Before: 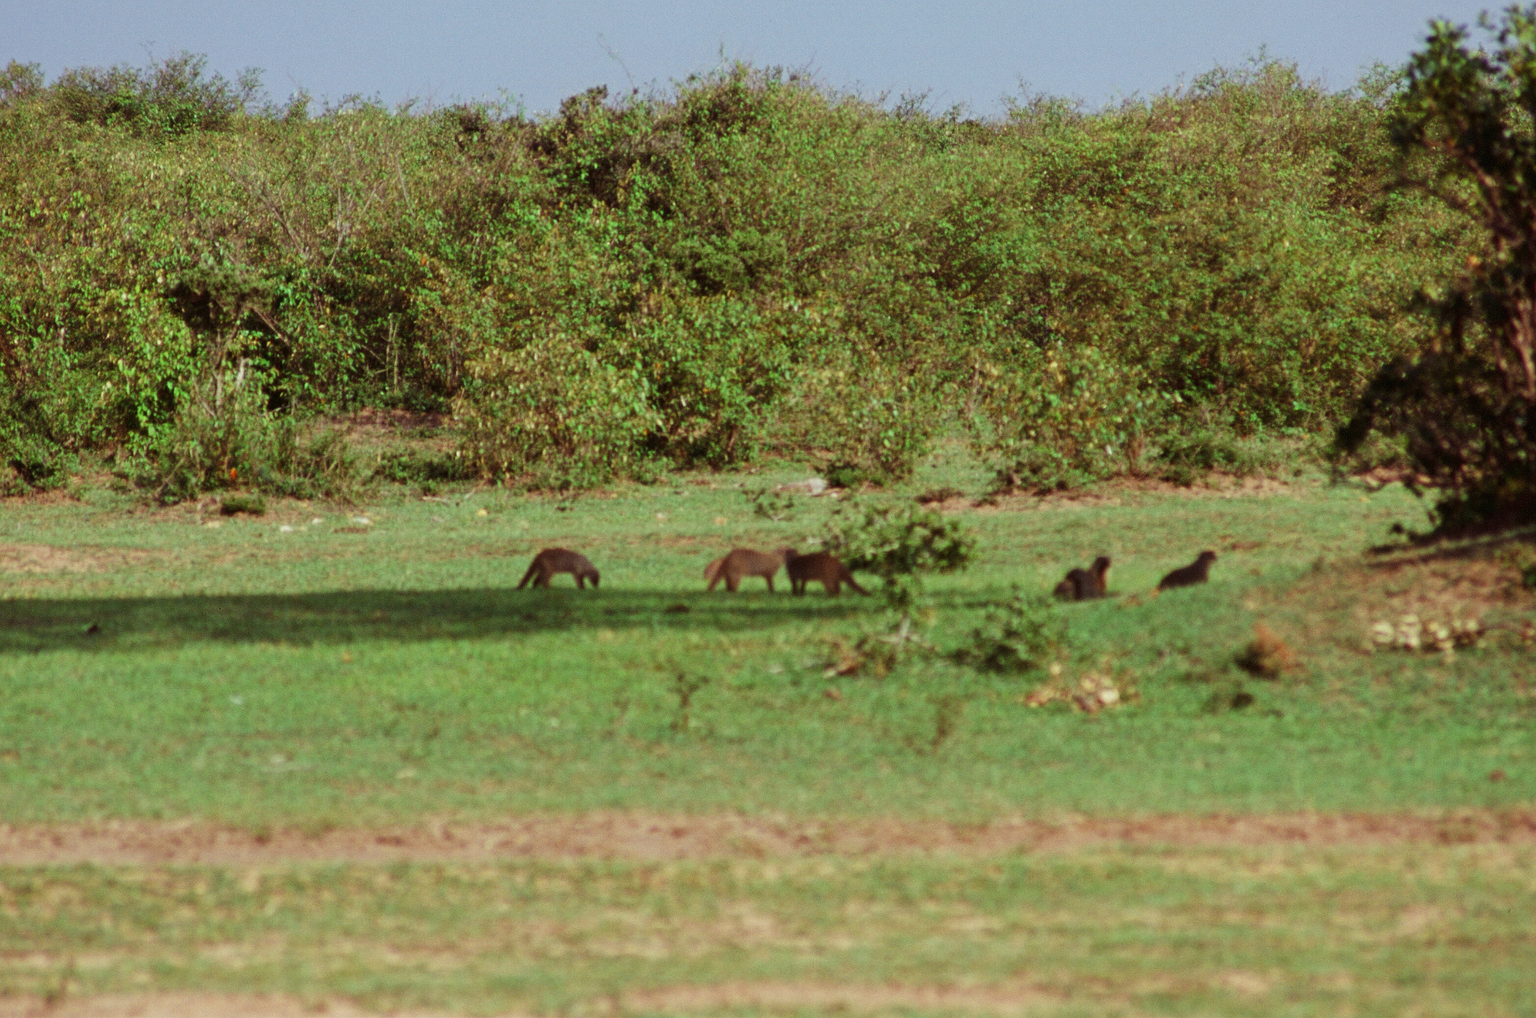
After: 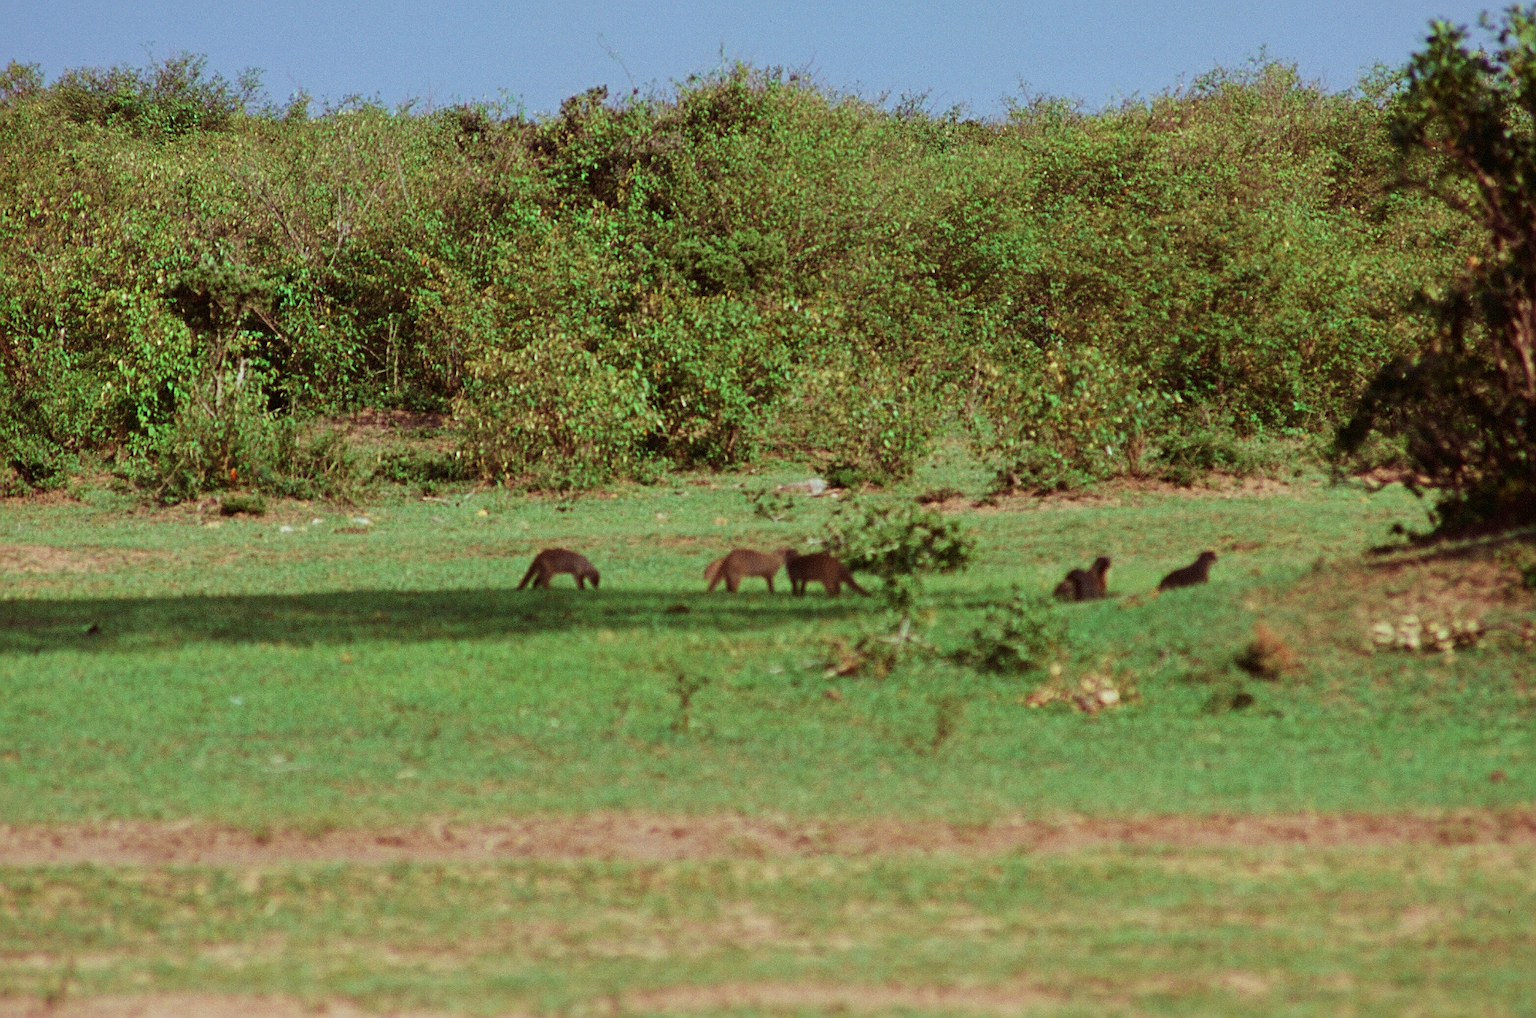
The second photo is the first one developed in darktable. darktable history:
shadows and highlights: shadows -20.02, white point adjustment -1.91, highlights -34.85, highlights color adjustment 31.99%
velvia: on, module defaults
color correction: highlights a* -0.681, highlights b* -8.13
sharpen: on, module defaults
